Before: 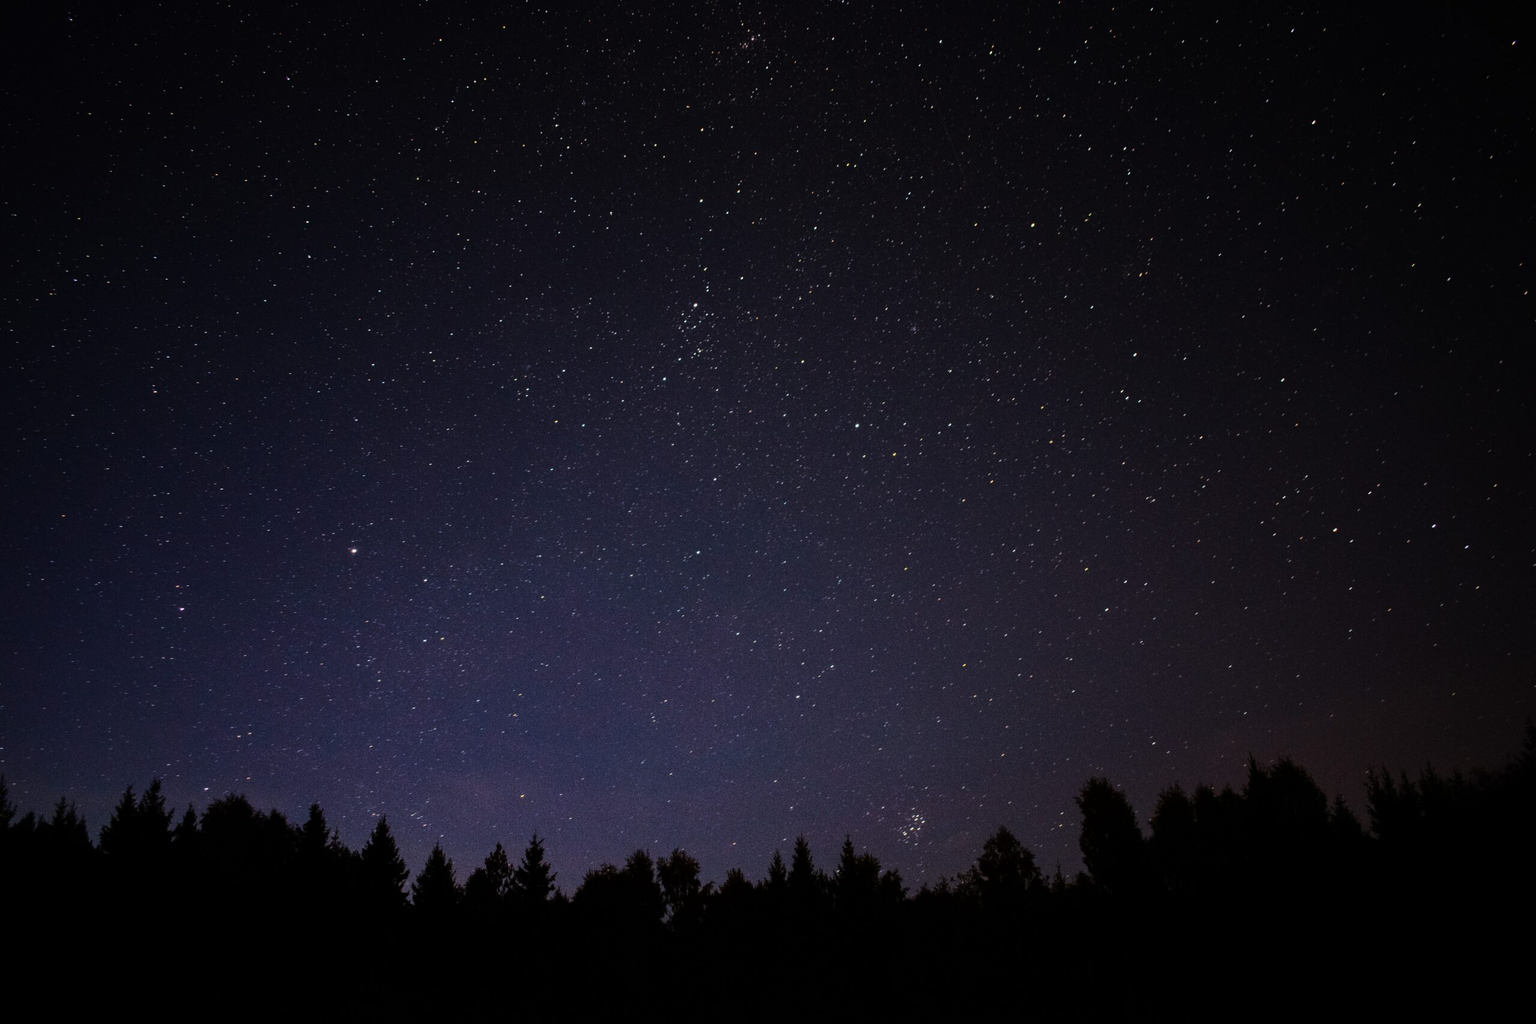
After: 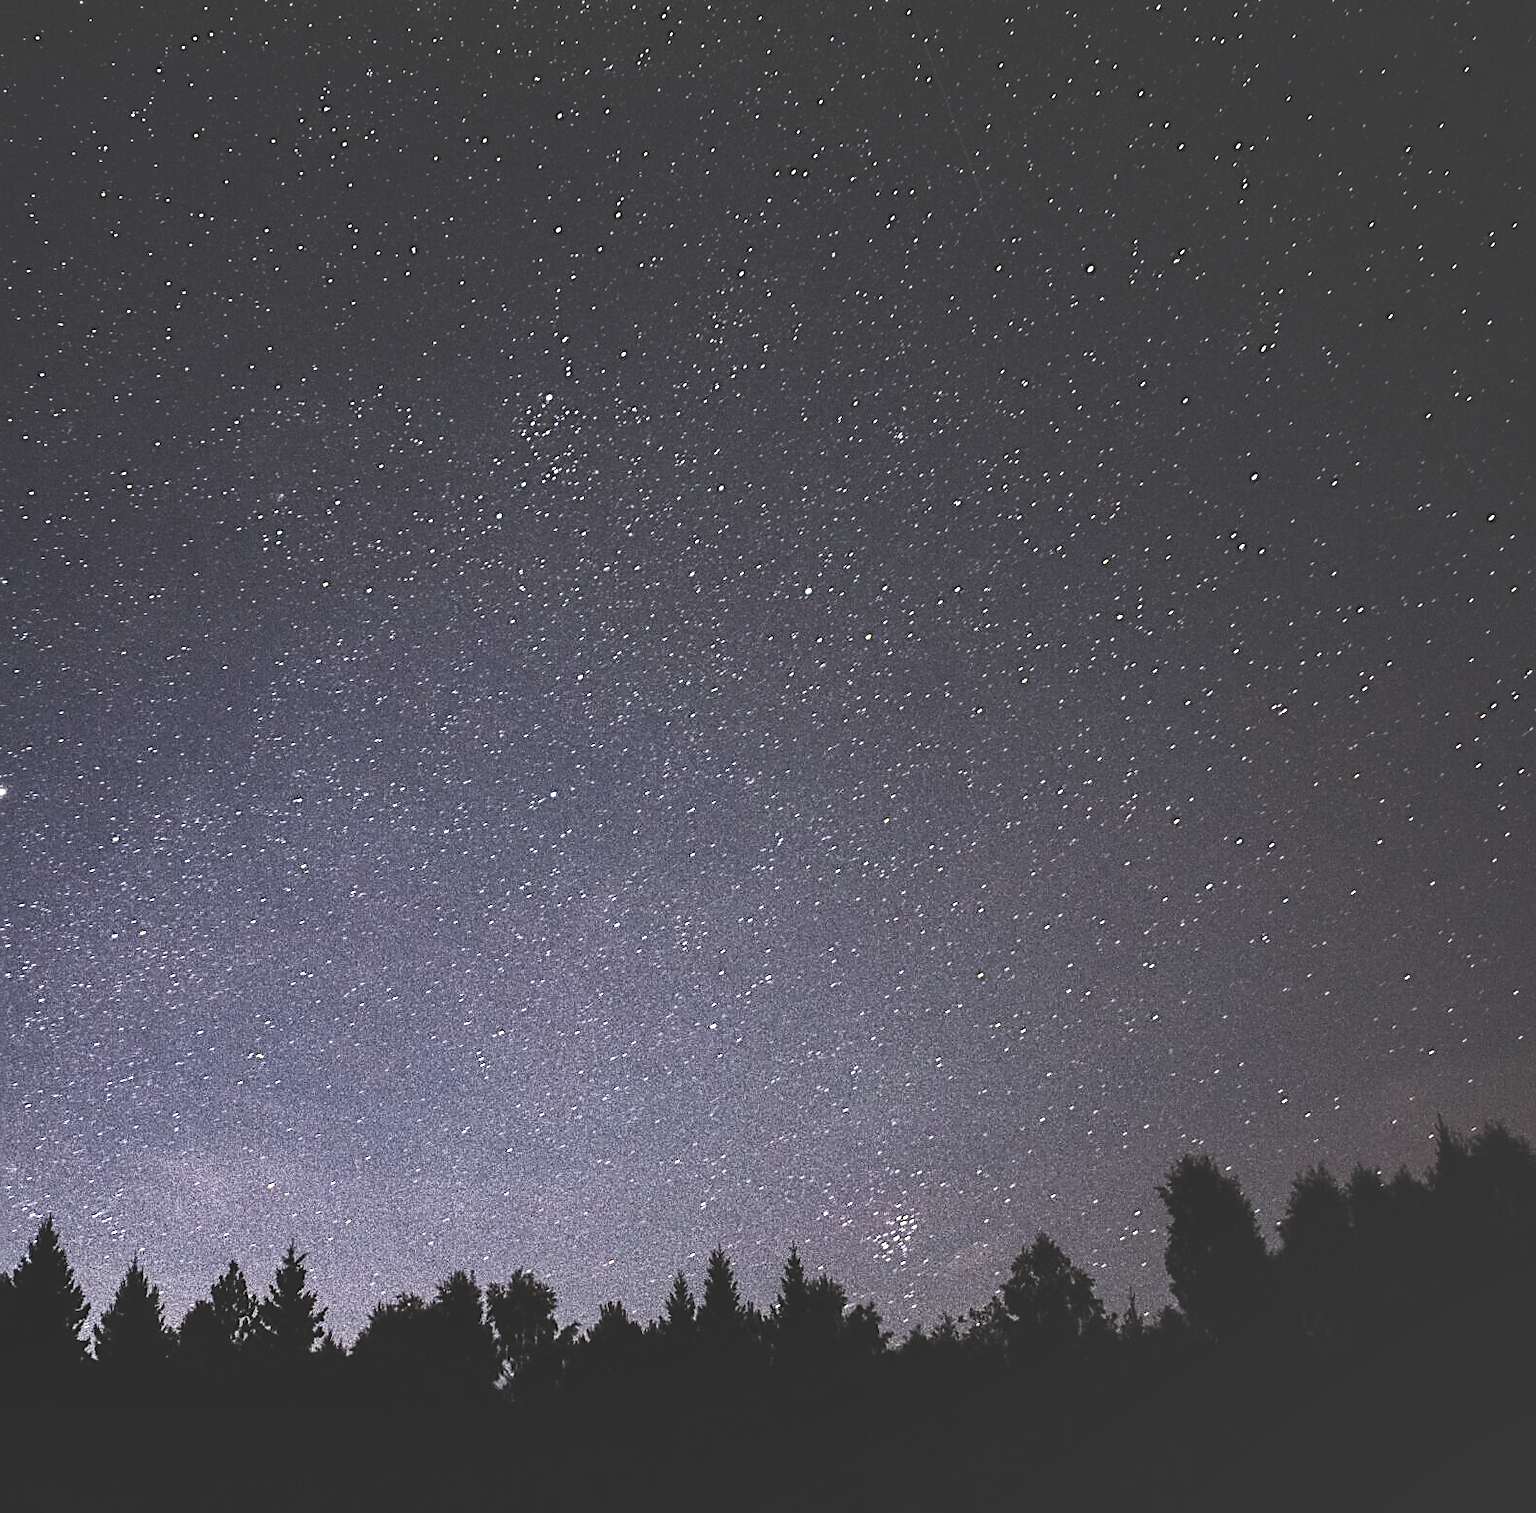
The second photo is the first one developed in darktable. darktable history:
local contrast: shadows 173%, detail 226%
exposure: black level correction -0.039, exposure 0.064 EV, compensate highlight preservation false
contrast brightness saturation: contrast 0.097, saturation -0.305
crop and rotate: left 23.033%, top 5.635%, right 14.633%, bottom 2.27%
sharpen: radius 2.552, amount 0.642
base curve: curves: ch0 [(0, 0) (0.032, 0.037) (0.105, 0.228) (0.435, 0.76) (0.856, 0.983) (1, 1)], preserve colors none
